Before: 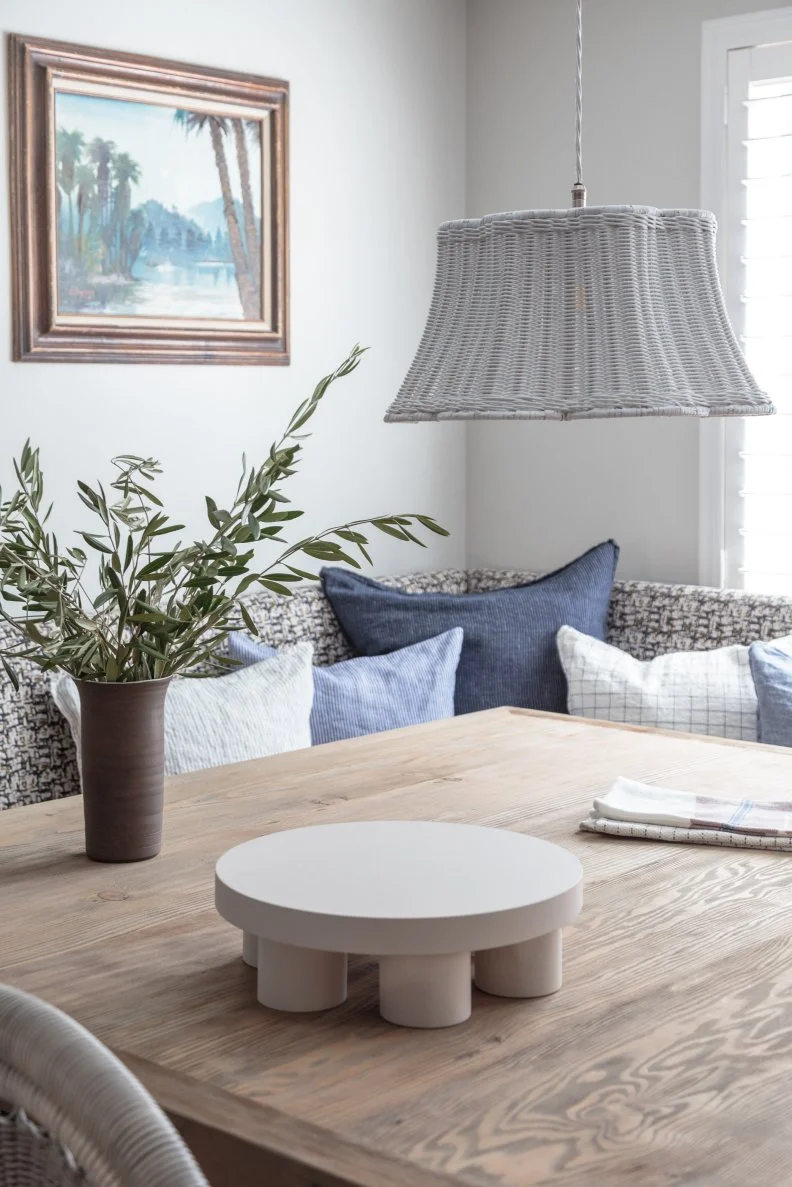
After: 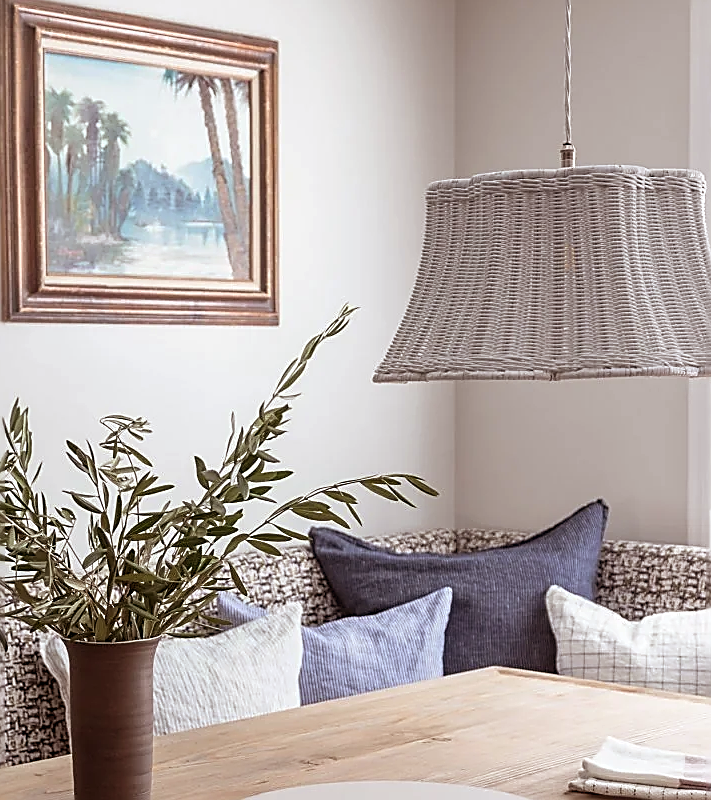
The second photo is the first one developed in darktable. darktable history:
sharpen: radius 1.685, amount 1.294
rgb levels: mode RGB, independent channels, levels [[0, 0.5, 1], [0, 0.521, 1], [0, 0.536, 1]]
crop: left 1.509%, top 3.452%, right 7.696%, bottom 28.452%
